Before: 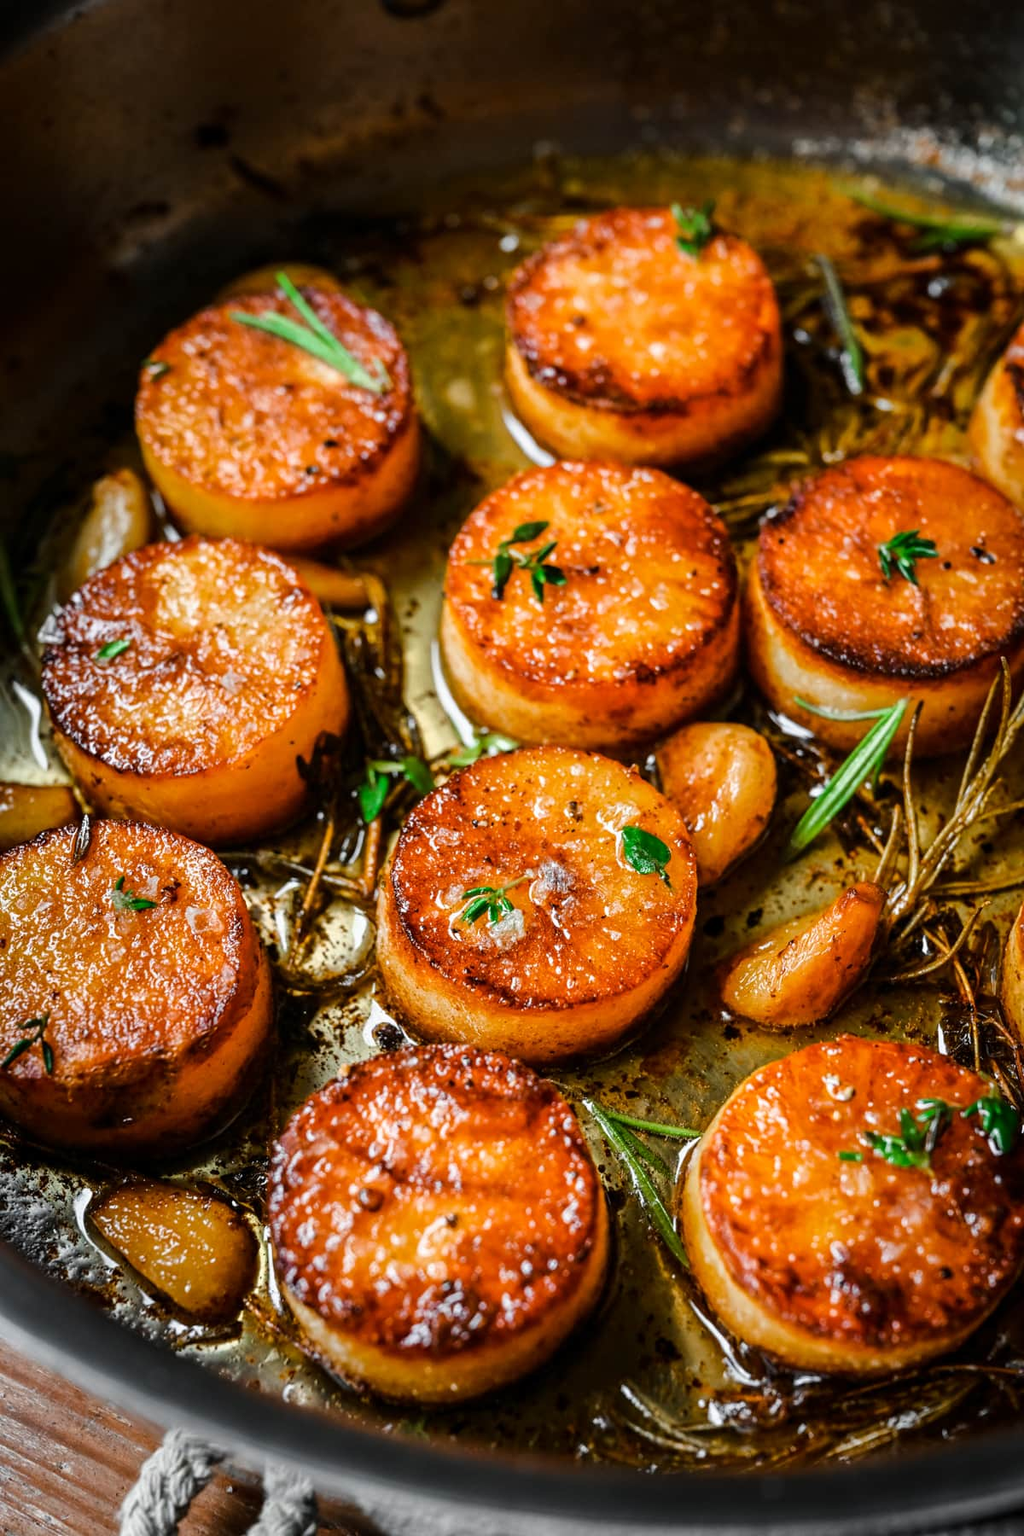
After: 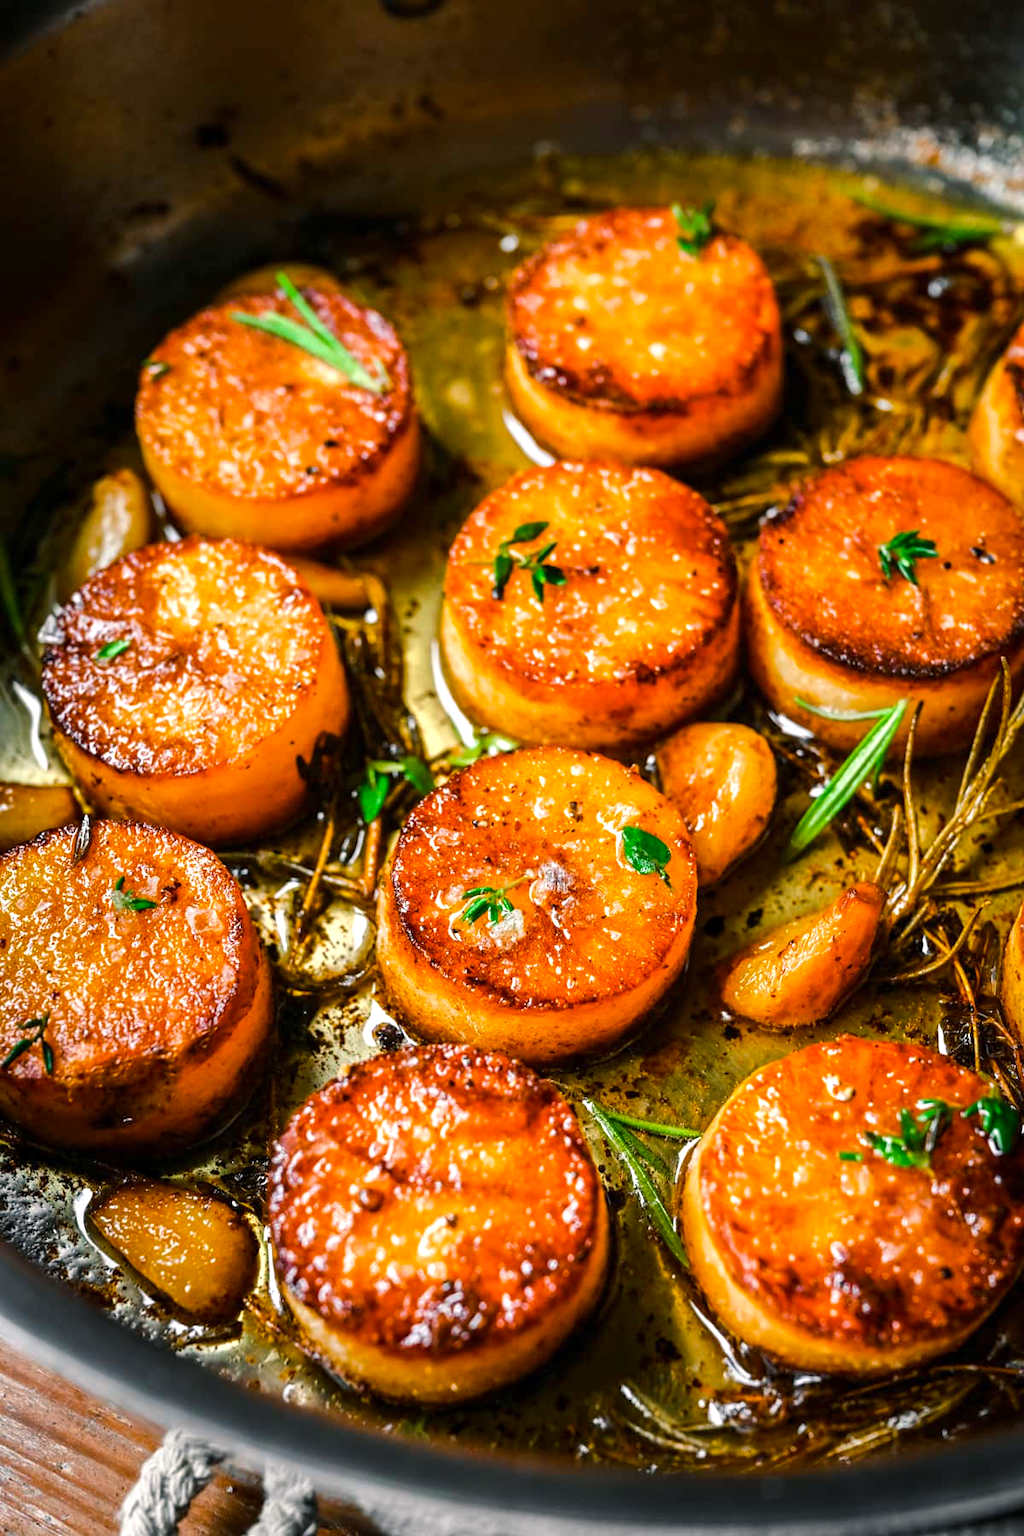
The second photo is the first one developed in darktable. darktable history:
color balance rgb: shadows lift › chroma 2.024%, shadows lift › hue 217.43°, highlights gain › chroma 1.085%, highlights gain › hue 52.22°, perceptual saturation grading › global saturation 9.76%, perceptual brilliance grading › global brilliance 10.098%, perceptual brilliance grading › shadows 15.336%, global vibrance 20%
tone equalizer: edges refinement/feathering 500, mask exposure compensation -1.57 EV, preserve details no
